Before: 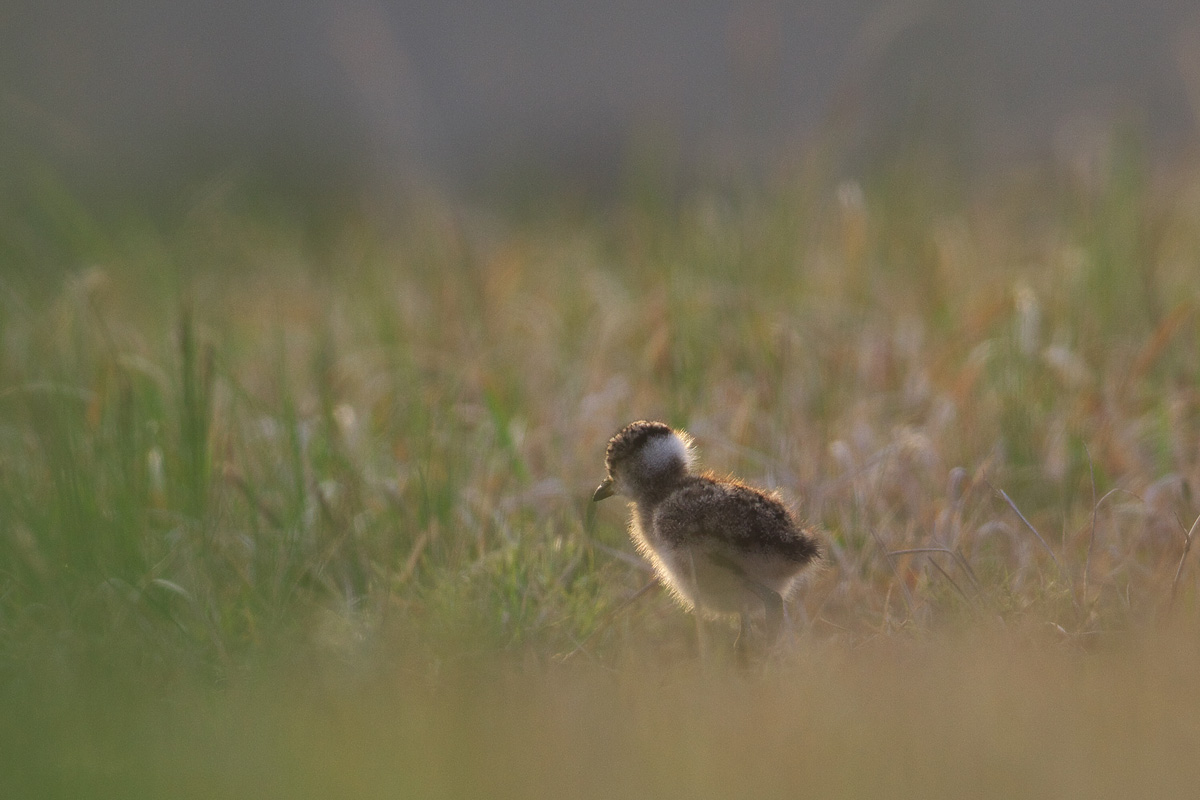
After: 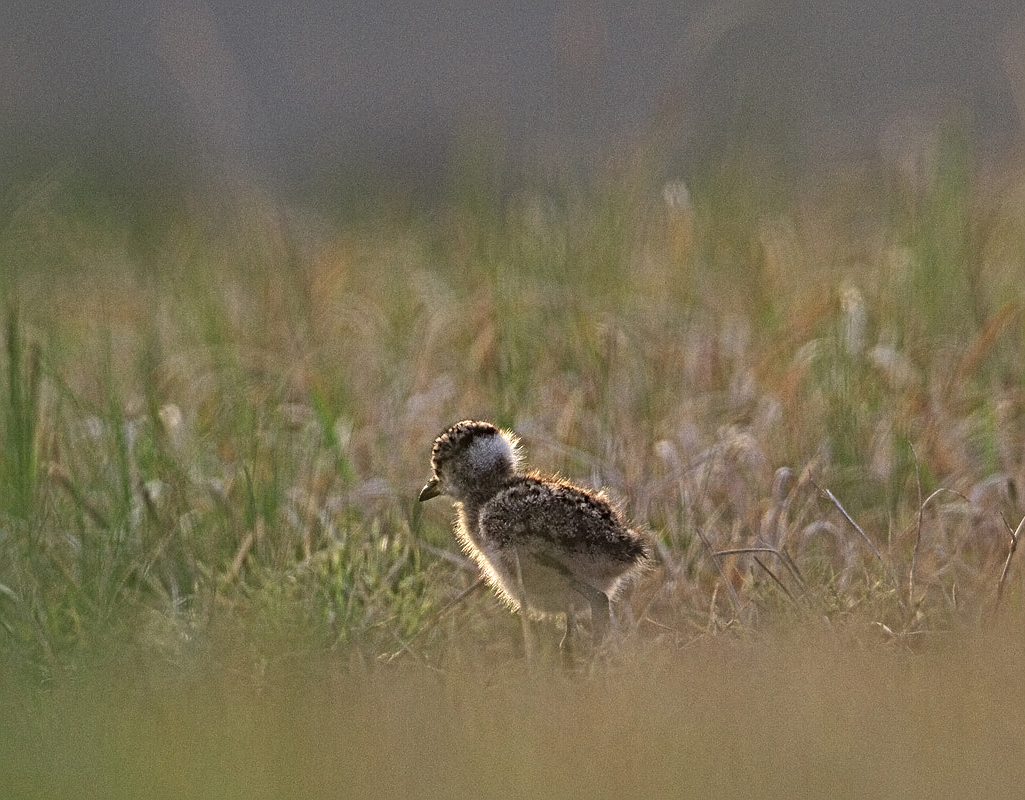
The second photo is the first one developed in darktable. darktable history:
crop and rotate: left 14.571%
local contrast: mode bilateral grid, contrast 21, coarseness 4, detail 298%, midtone range 0.2
